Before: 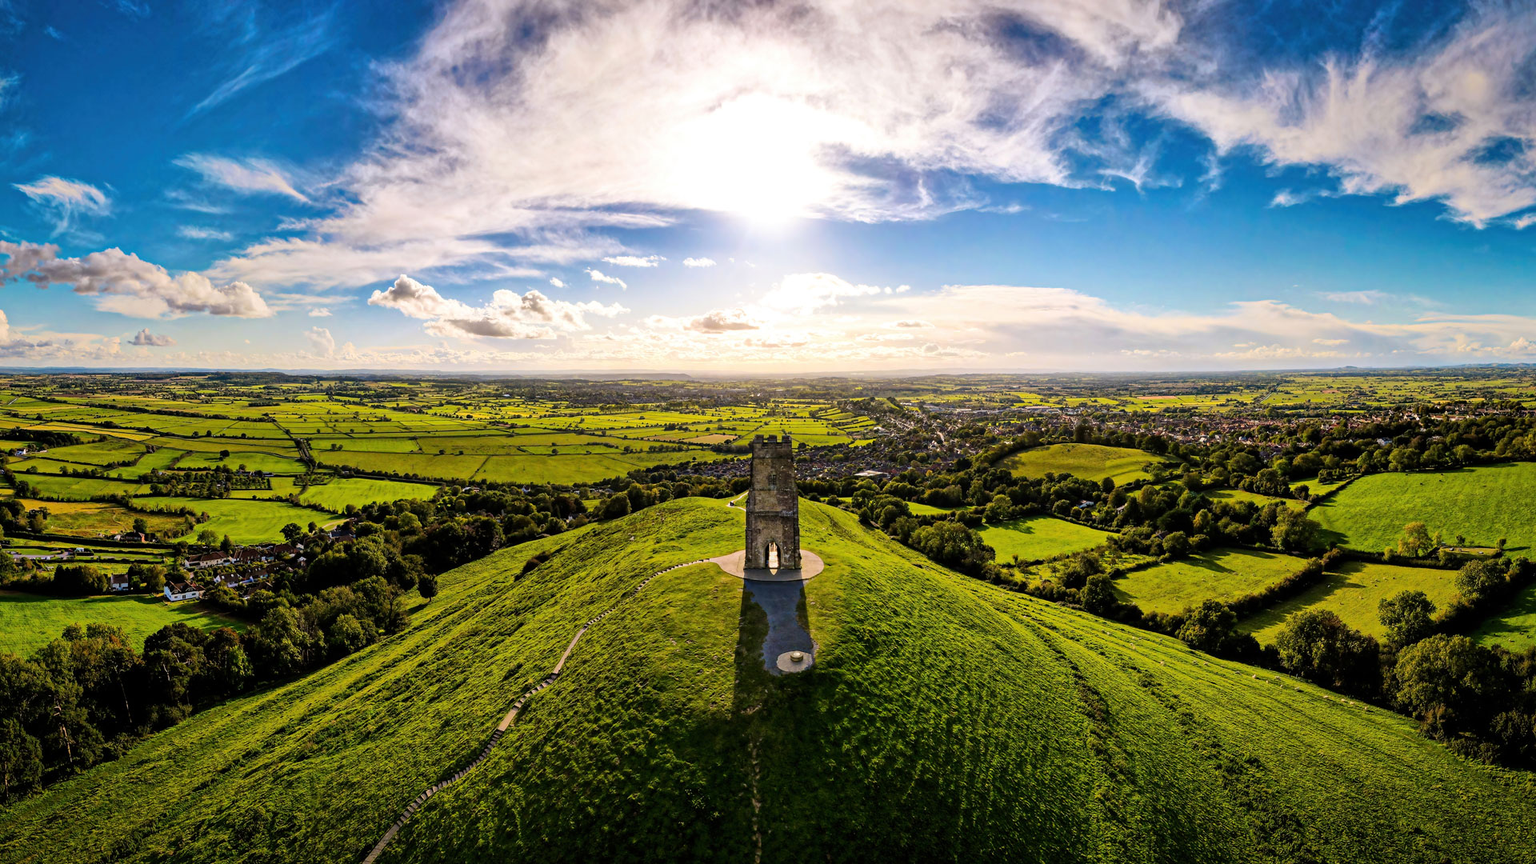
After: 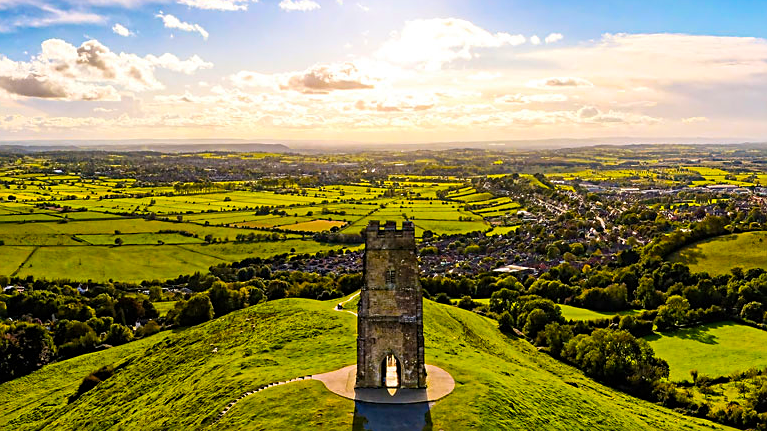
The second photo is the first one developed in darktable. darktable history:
crop: left 30%, top 30%, right 30%, bottom 30%
sharpen: on, module defaults
color balance rgb: linear chroma grading › global chroma 15%, perceptual saturation grading › global saturation 30%
